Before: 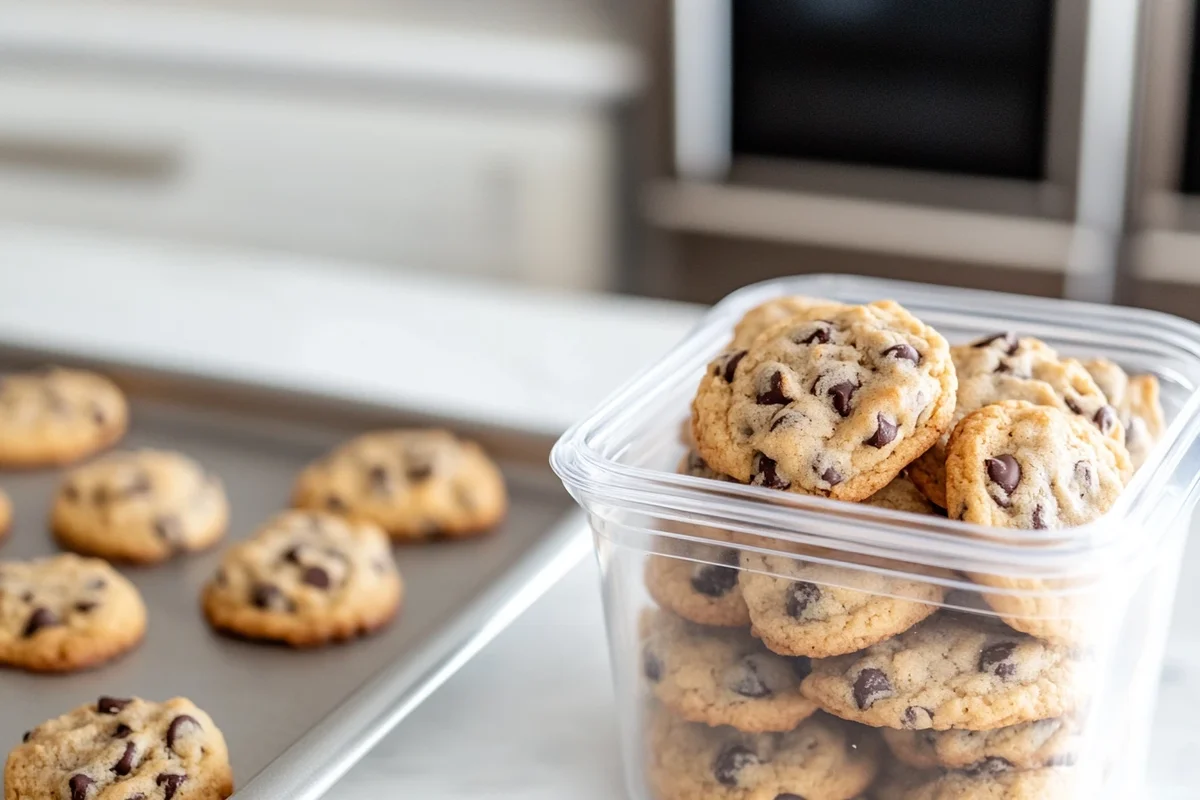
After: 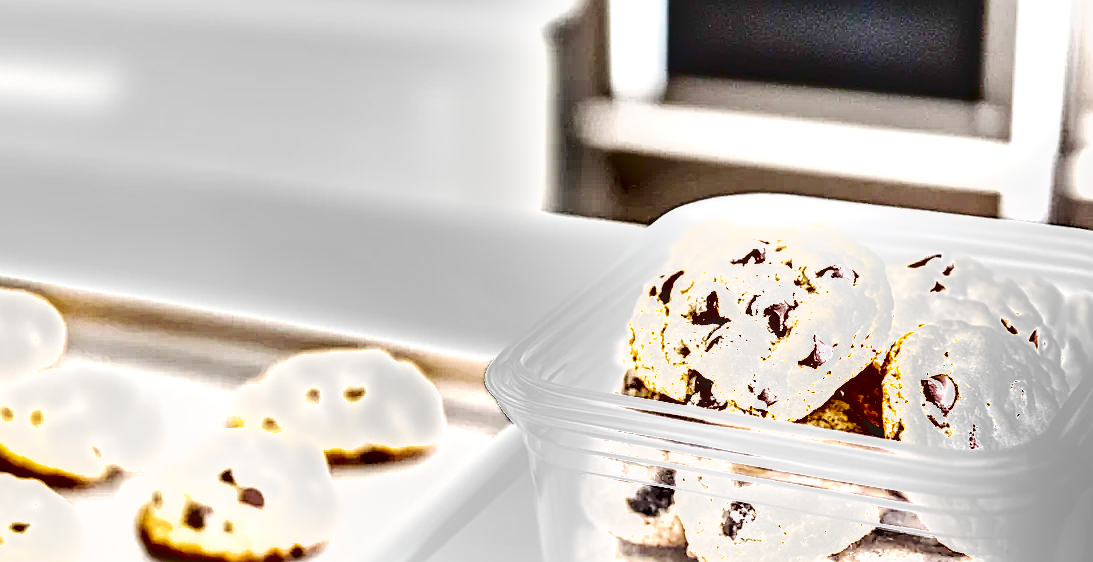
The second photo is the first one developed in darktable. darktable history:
crop: left 5.362%, top 10.1%, right 3.496%, bottom 19.471%
sharpen: on, module defaults
exposure: black level correction 0, exposure 2.409 EV, compensate highlight preservation false
local contrast: on, module defaults
base curve: curves: ch0 [(0, 0.007) (0.028, 0.063) (0.121, 0.311) (0.46, 0.743) (0.859, 0.957) (1, 1)], preserve colors none
contrast brightness saturation: contrast 0.086, brightness -0.592, saturation 0.166
shadows and highlights: soften with gaussian
